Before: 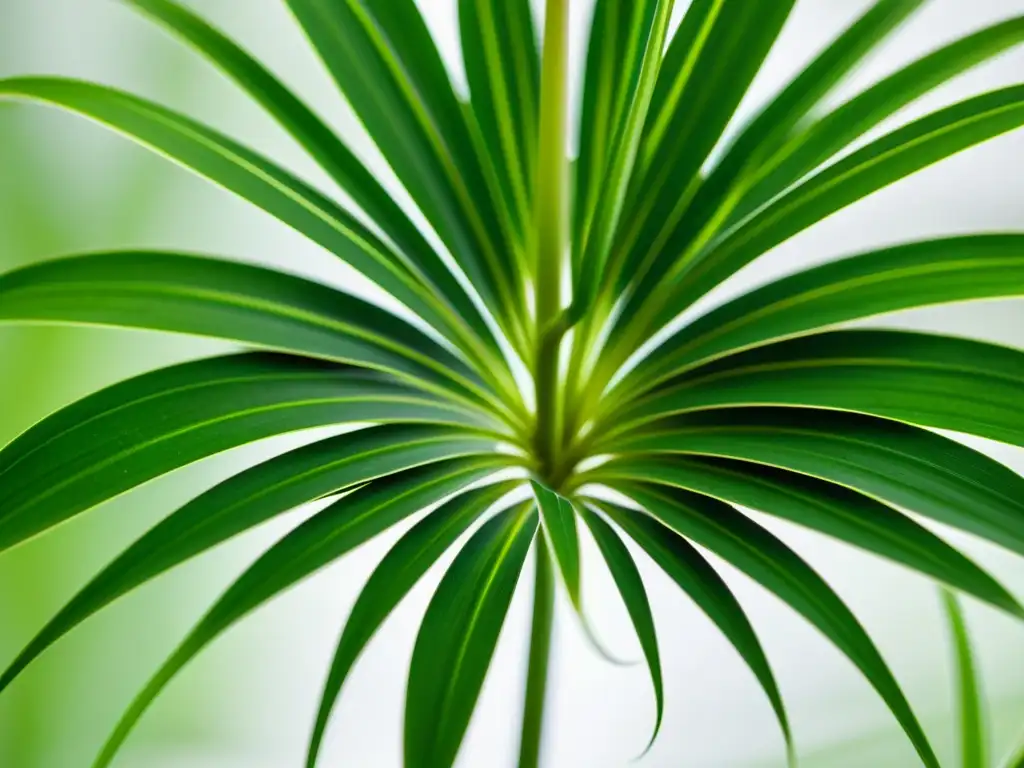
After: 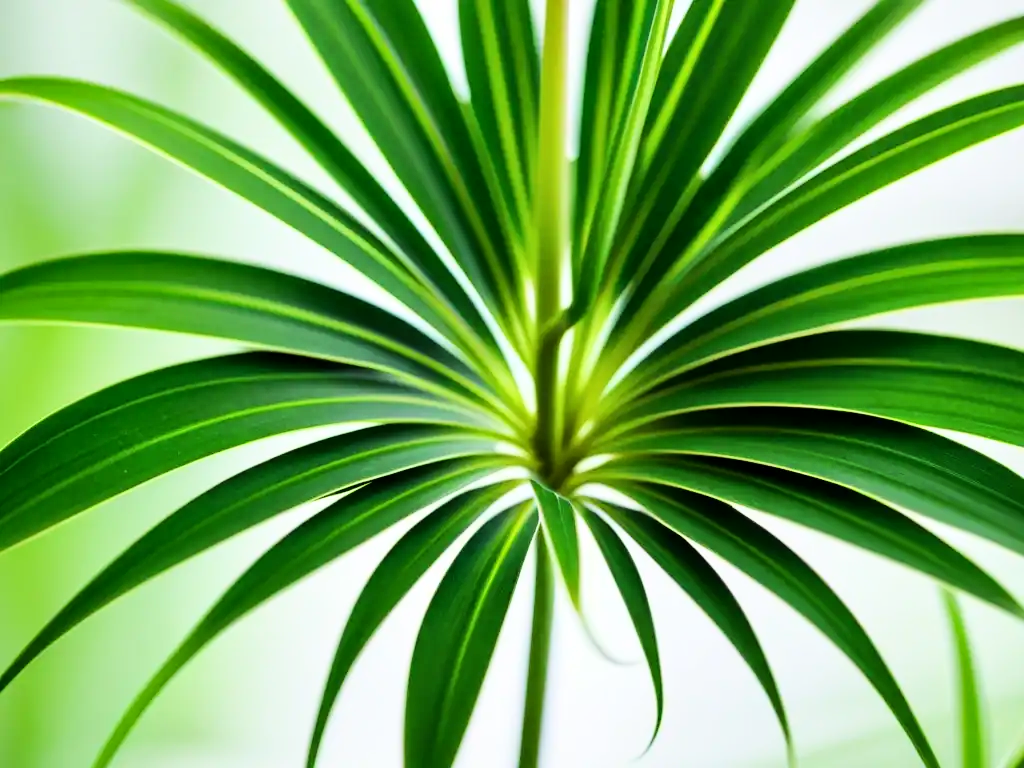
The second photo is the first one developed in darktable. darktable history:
local contrast: mode bilateral grid, contrast 21, coarseness 50, detail 119%, midtone range 0.2
base curve: curves: ch0 [(0, 0) (0.032, 0.025) (0.121, 0.166) (0.206, 0.329) (0.605, 0.79) (1, 1)]
